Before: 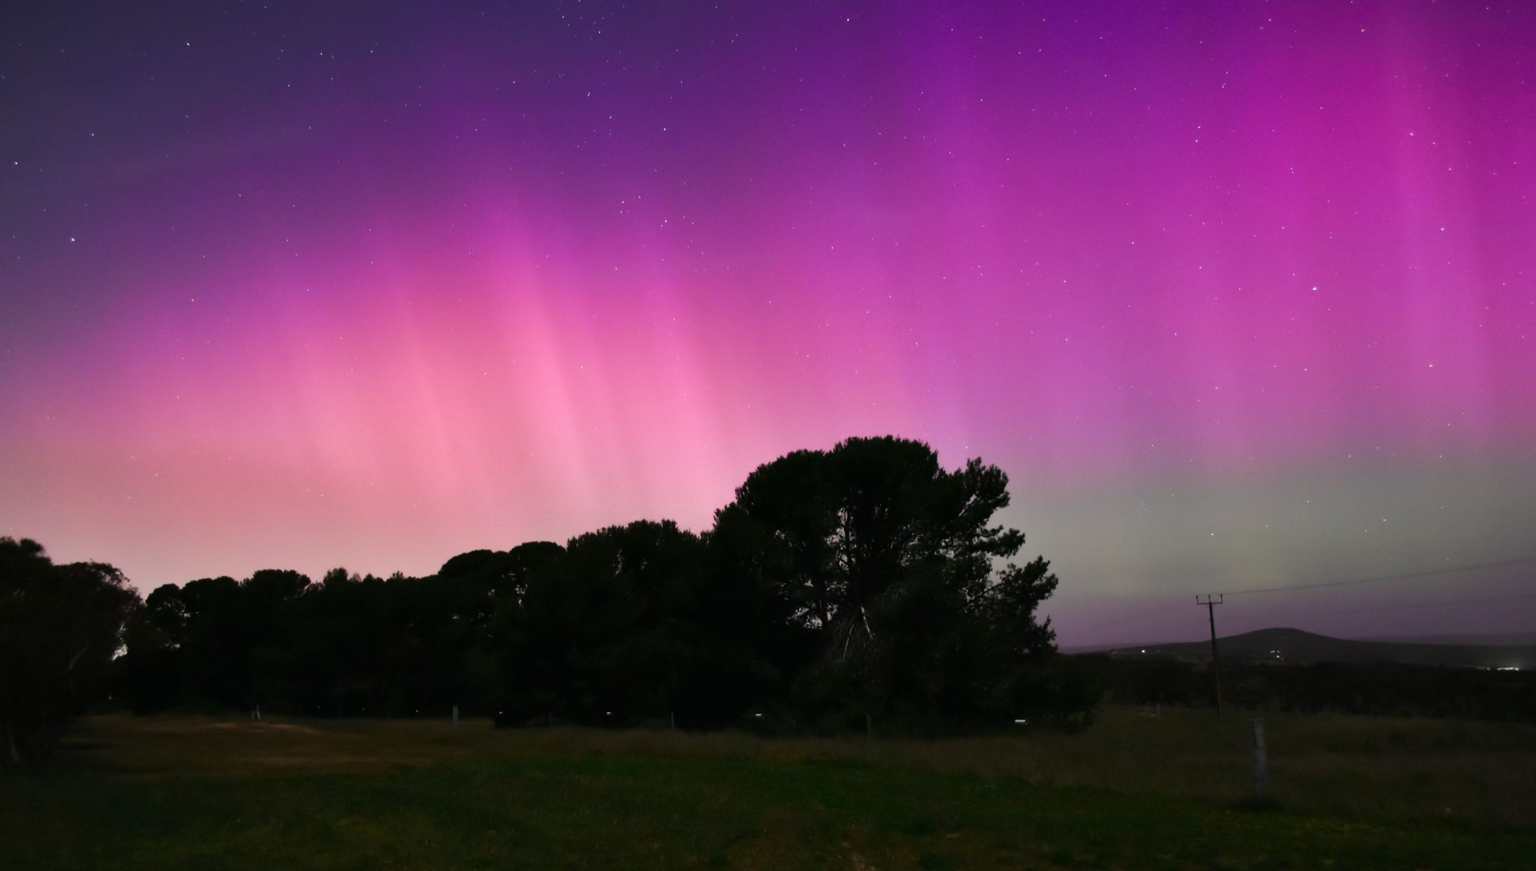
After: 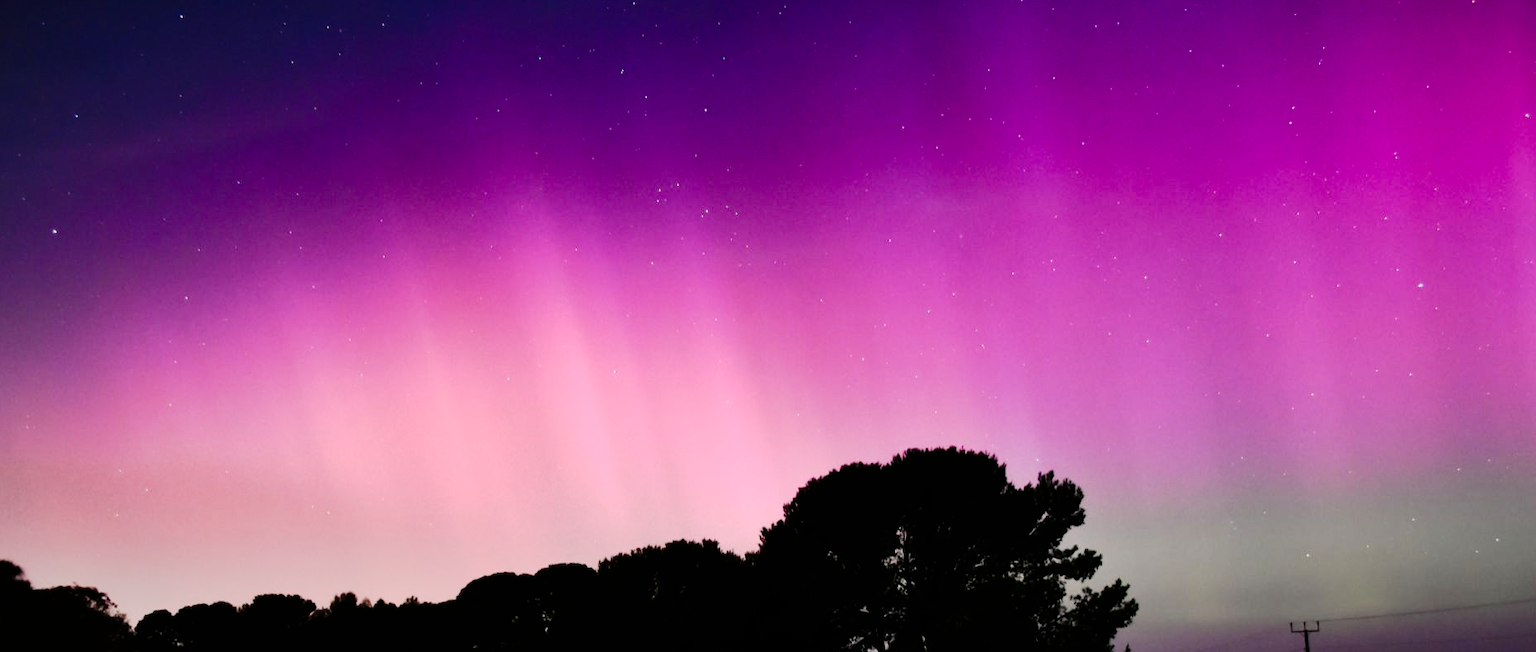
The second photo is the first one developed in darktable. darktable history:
tone curve: curves: ch0 [(0.003, 0) (0.066, 0.017) (0.163, 0.09) (0.264, 0.238) (0.395, 0.421) (0.517, 0.56) (0.688, 0.743) (0.791, 0.814) (1, 1)]; ch1 [(0, 0) (0.164, 0.115) (0.337, 0.332) (0.39, 0.398) (0.464, 0.461) (0.501, 0.5) (0.507, 0.503) (0.534, 0.537) (0.577, 0.59) (0.652, 0.681) (0.733, 0.749) (0.811, 0.796) (1, 1)]; ch2 [(0, 0) (0.337, 0.382) (0.464, 0.476) (0.501, 0.502) (0.527, 0.54) (0.551, 0.565) (0.6, 0.59) (0.687, 0.675) (1, 1)], preserve colors none
crop: left 1.515%, top 3.402%, right 7.561%, bottom 28.447%
contrast brightness saturation: contrast 0.221
